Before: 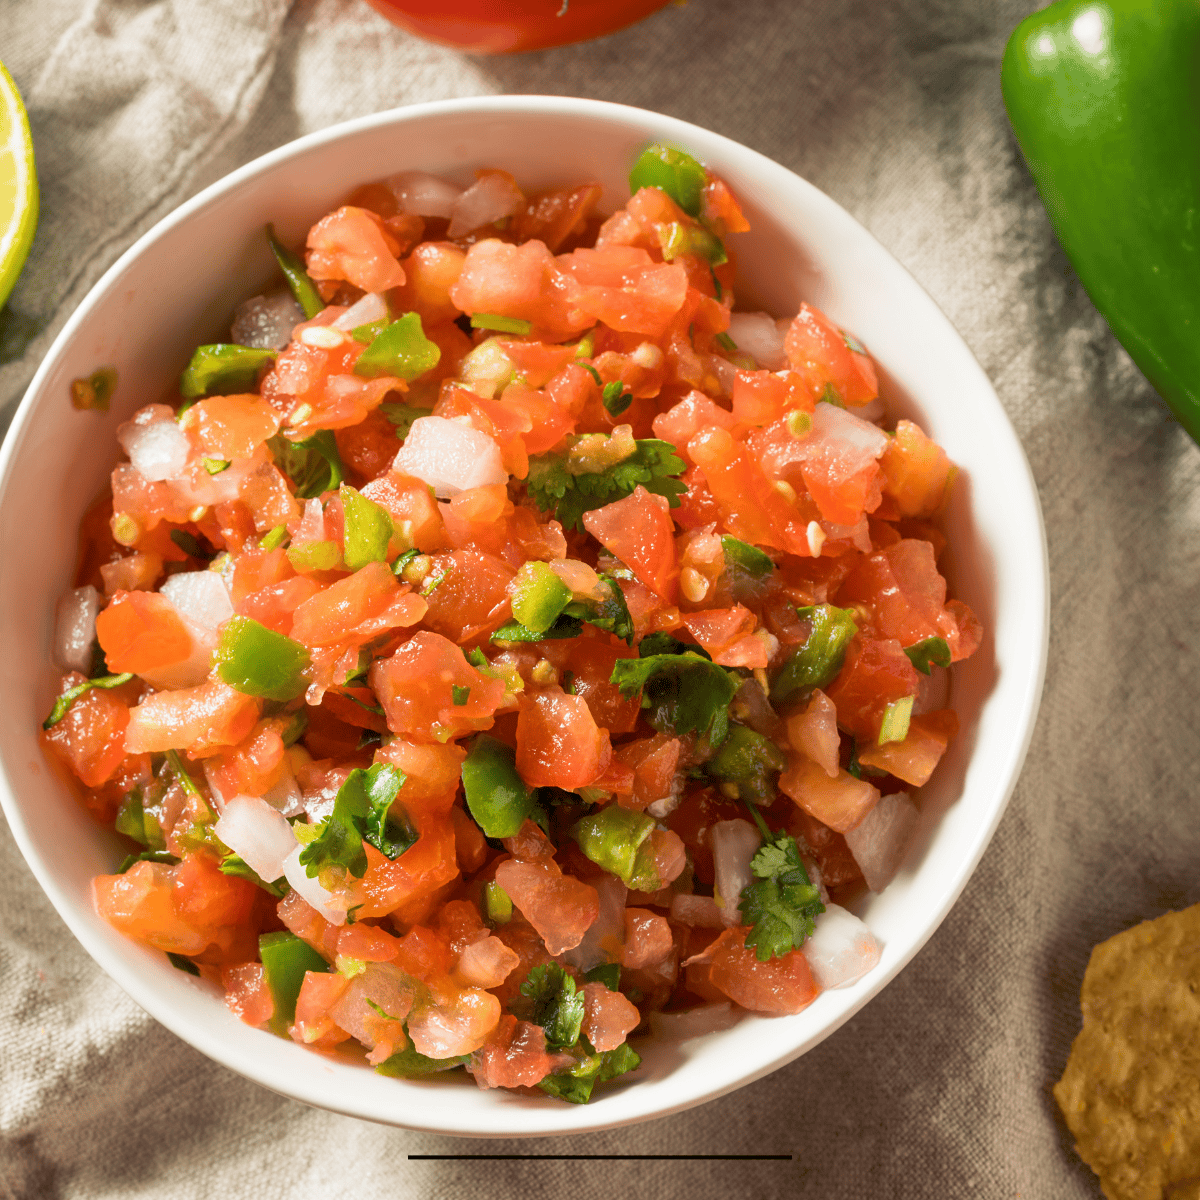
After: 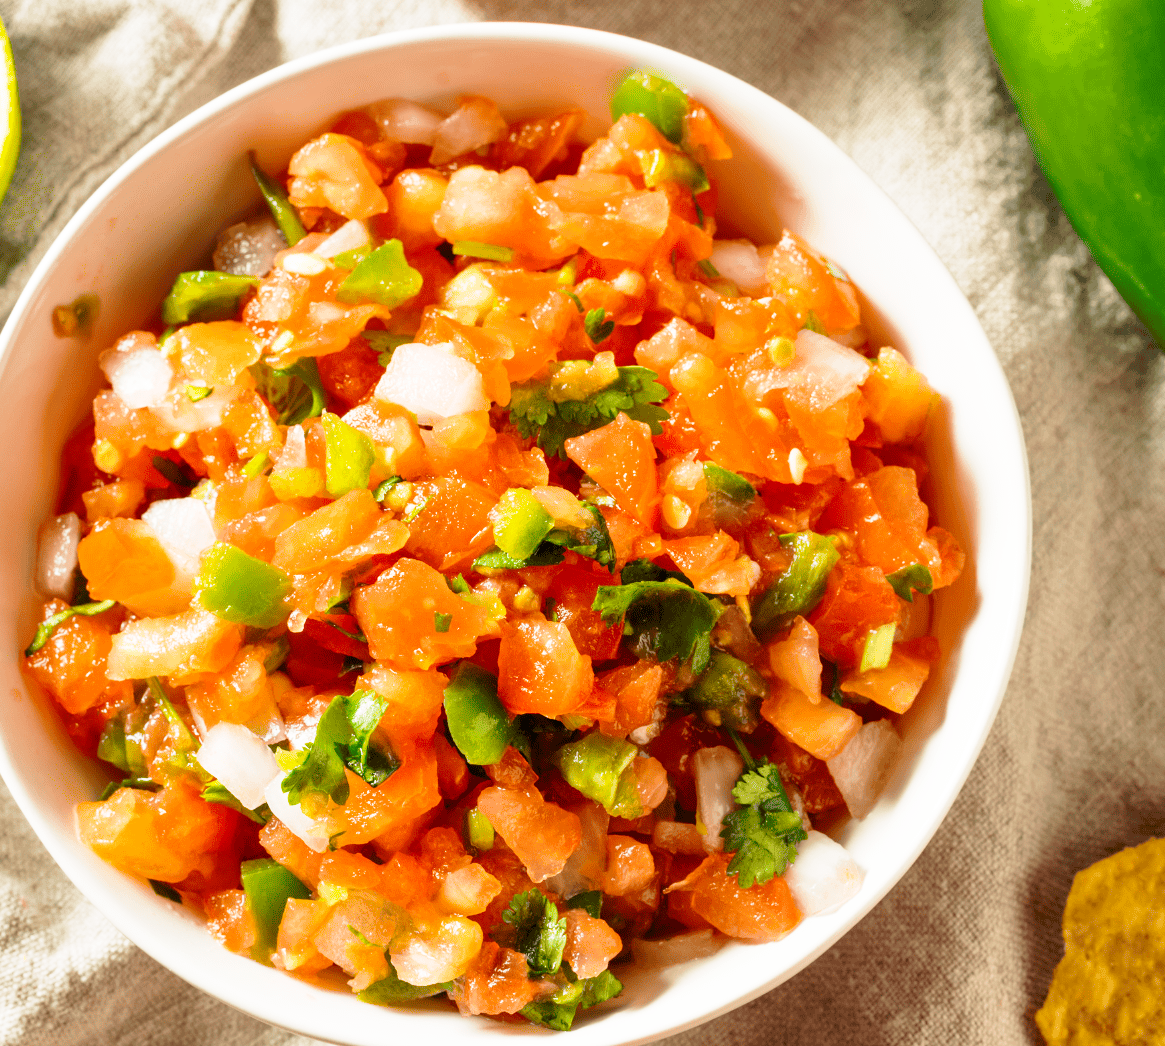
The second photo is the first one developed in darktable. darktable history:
tone equalizer: -8 EV -1.84 EV, -7 EV -1.16 EV, -6 EV -1.62 EV, smoothing diameter 25%, edges refinement/feathering 10, preserve details guided filter
color balance rgb: perceptual saturation grading › global saturation 10%, global vibrance 10%
shadows and highlights: shadows 35, highlights -35, soften with gaussian
base curve: curves: ch0 [(0, 0) (0.028, 0.03) (0.121, 0.232) (0.46, 0.748) (0.859, 0.968) (1, 1)], preserve colors none
crop: left 1.507%, top 6.147%, right 1.379%, bottom 6.637%
